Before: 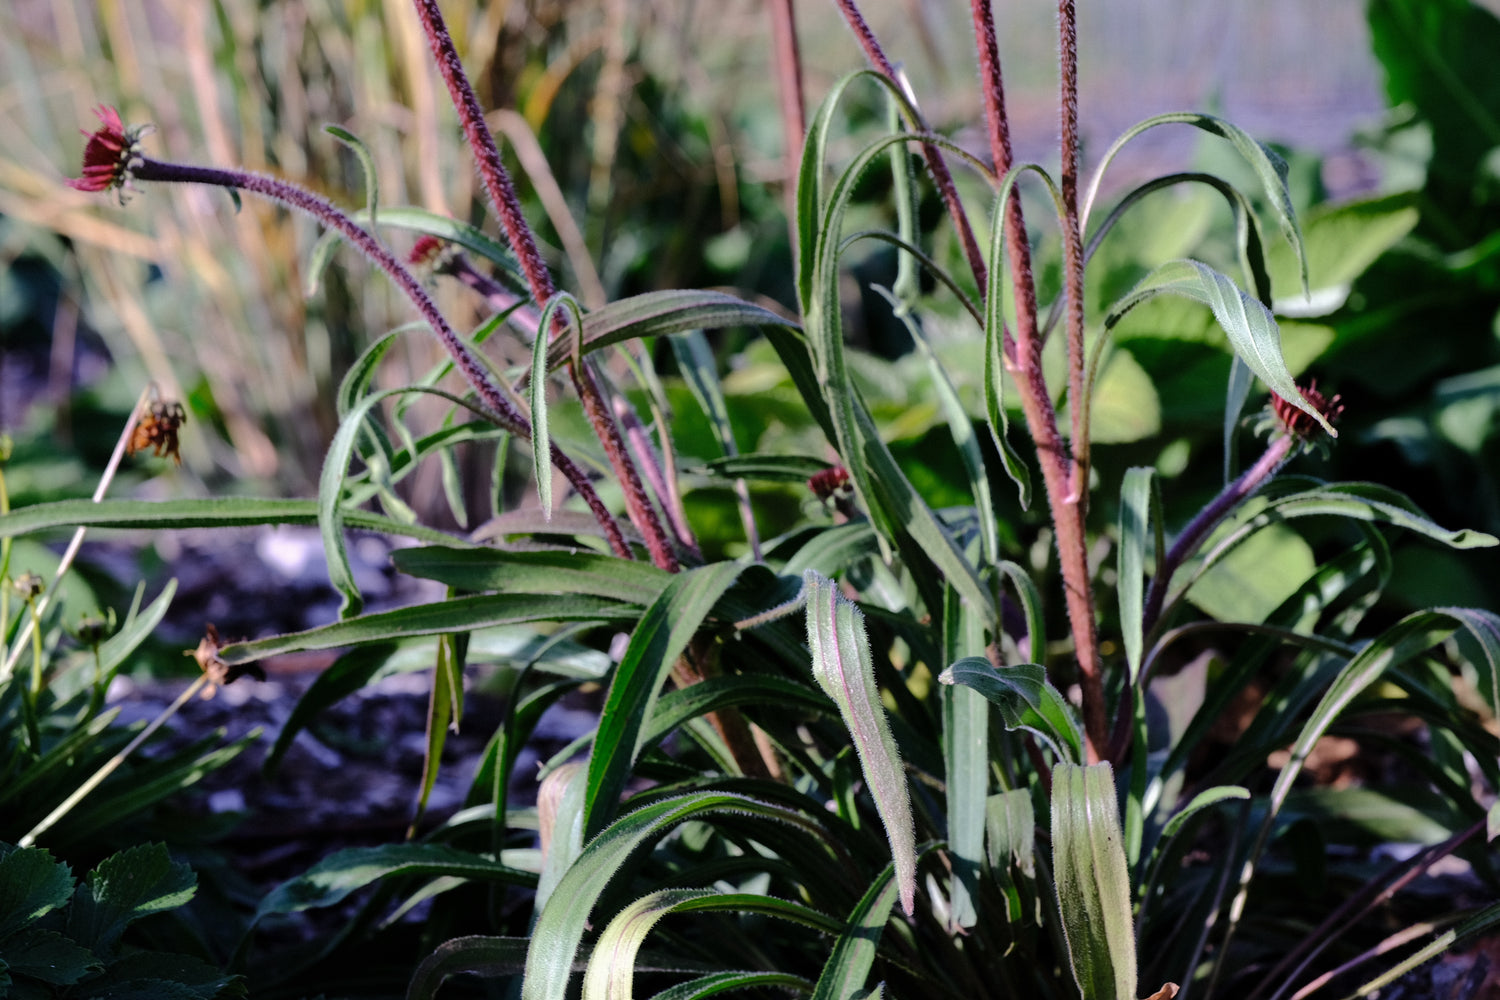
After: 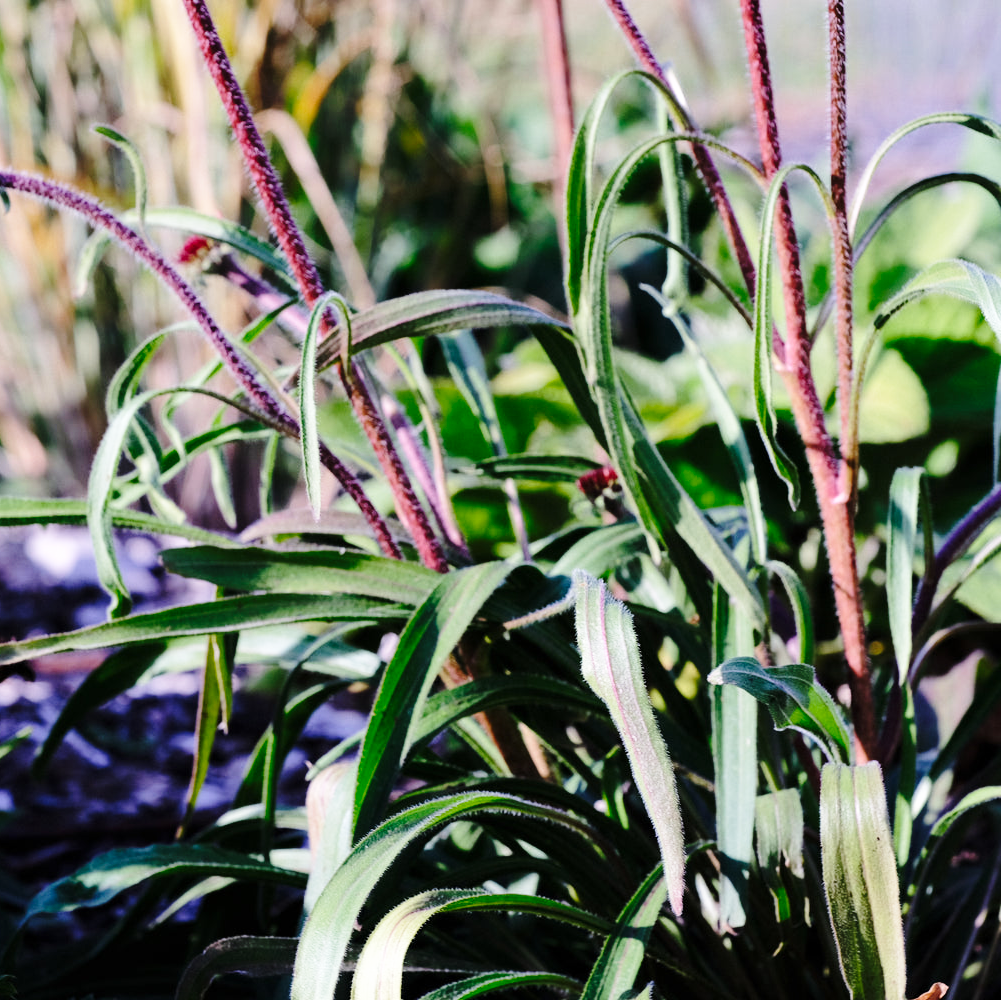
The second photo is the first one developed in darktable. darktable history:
base curve: curves: ch0 [(0, 0) (0.028, 0.03) (0.121, 0.232) (0.46, 0.748) (0.859, 0.968) (1, 1)], preserve colors none
crop: left 15.409%, right 17.847%
